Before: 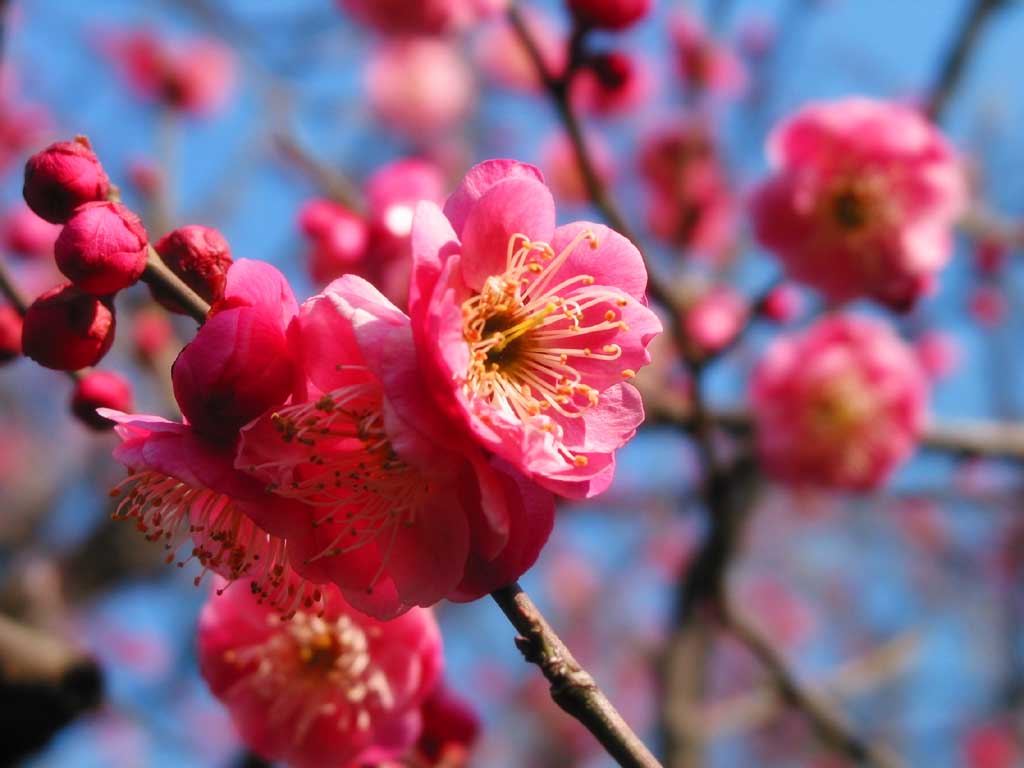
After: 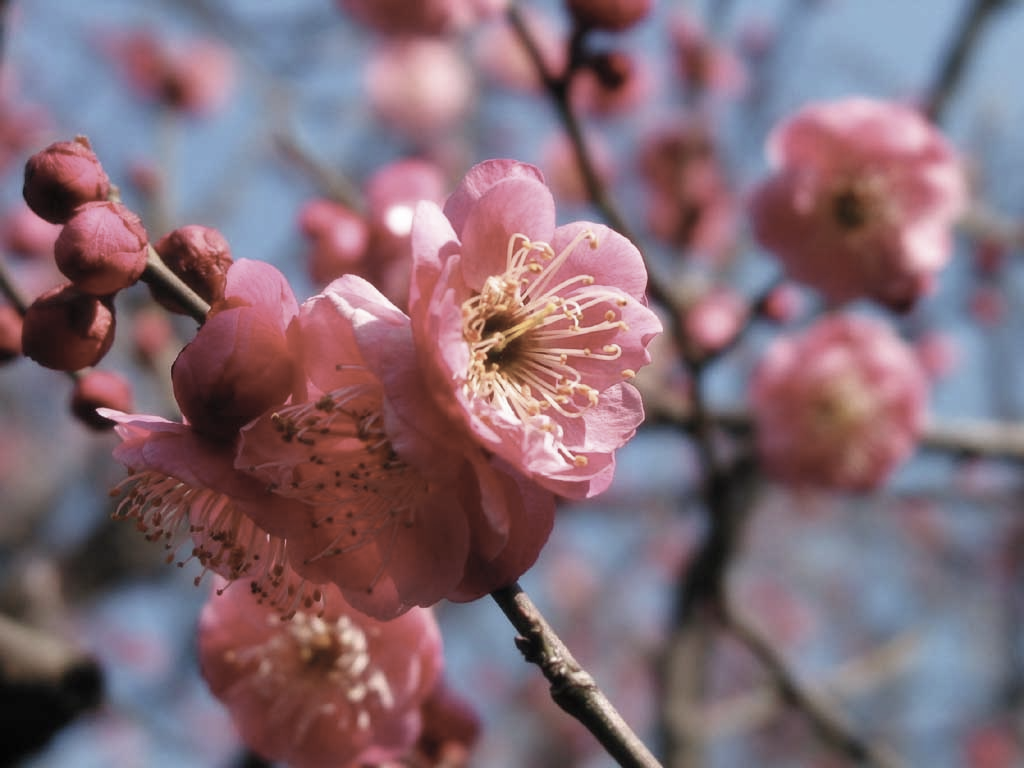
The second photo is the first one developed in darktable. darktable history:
shadows and highlights: shadows -0.064, highlights 38.37
color correction: highlights b* -0.003, saturation 0.5
